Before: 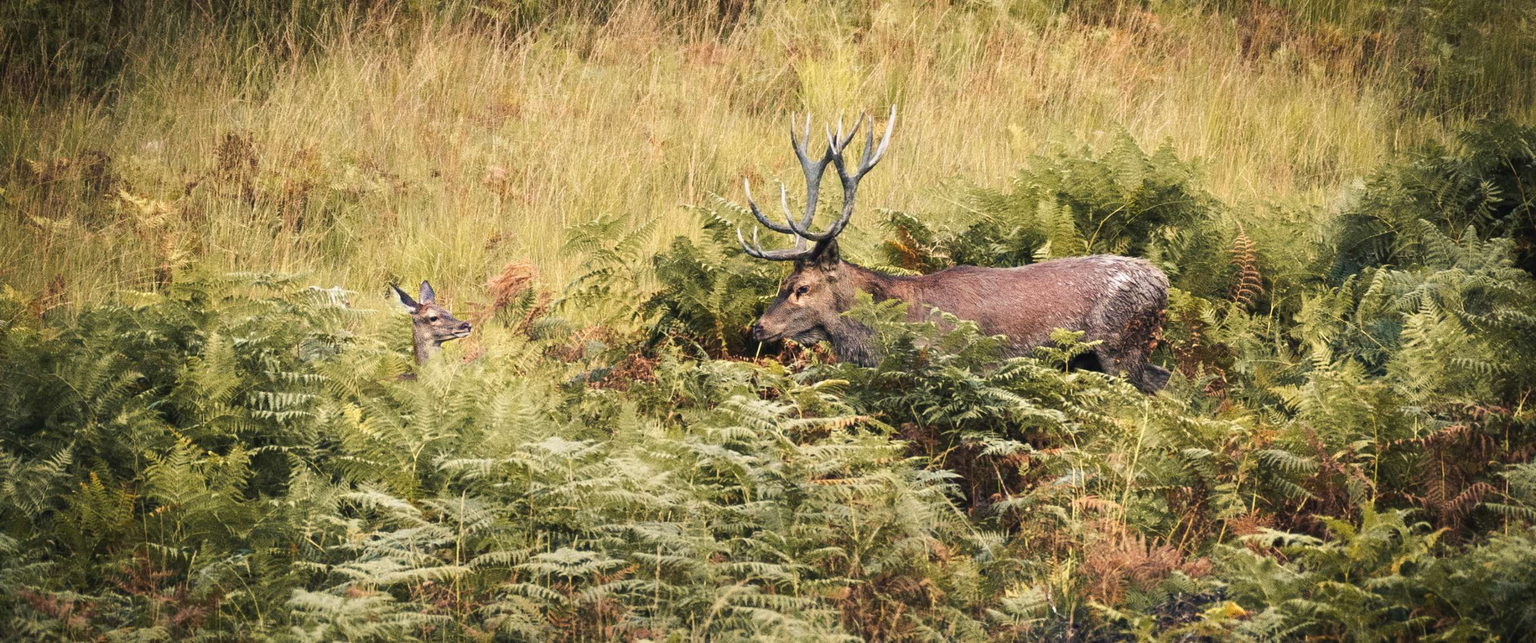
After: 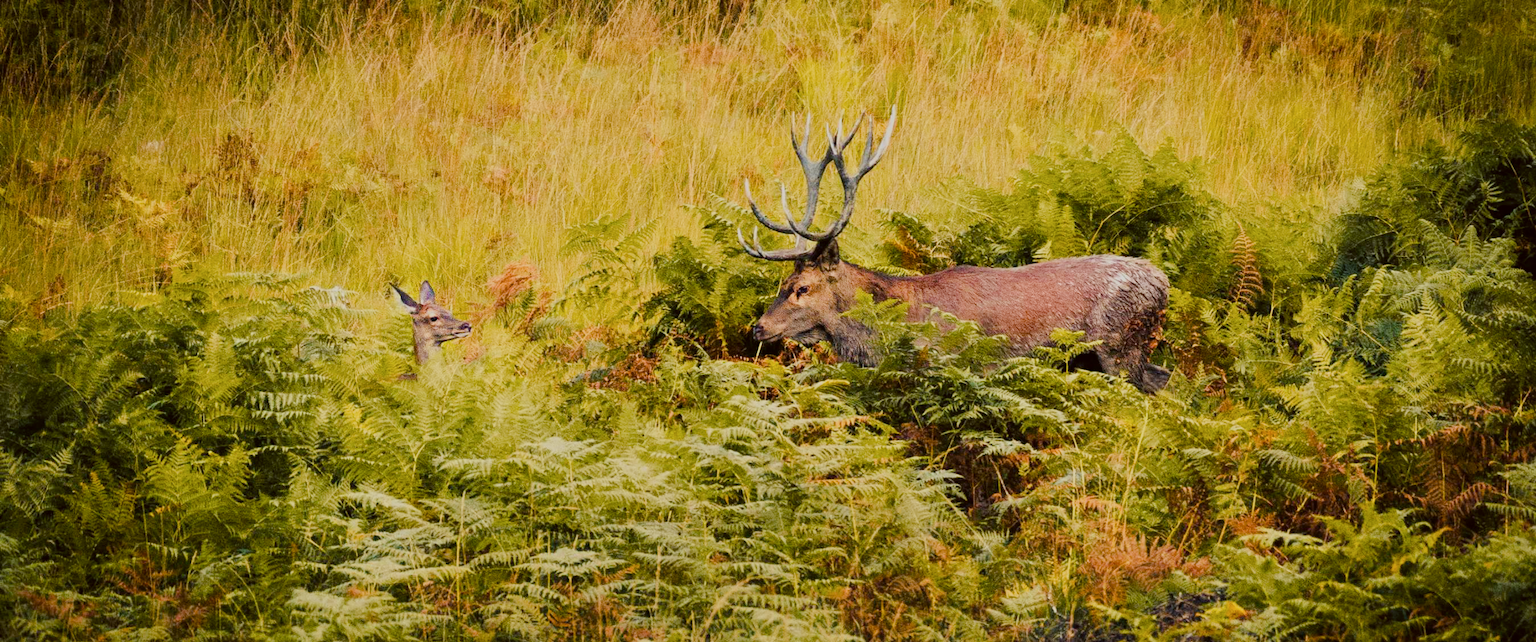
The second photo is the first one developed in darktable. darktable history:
filmic rgb: black relative exposure -7.65 EV, white relative exposure 4.56 EV, hardness 3.61
color correction: highlights a* -3.29, highlights b* -6.74, shadows a* 3.2, shadows b* 5.59
color balance rgb: highlights gain › chroma 3.028%, highlights gain › hue 75.8°, linear chroma grading › global chroma 14.442%, perceptual saturation grading › global saturation 34.612%, perceptual saturation grading › highlights -25.272%, perceptual saturation grading › shadows 24.975%, global vibrance 20%
